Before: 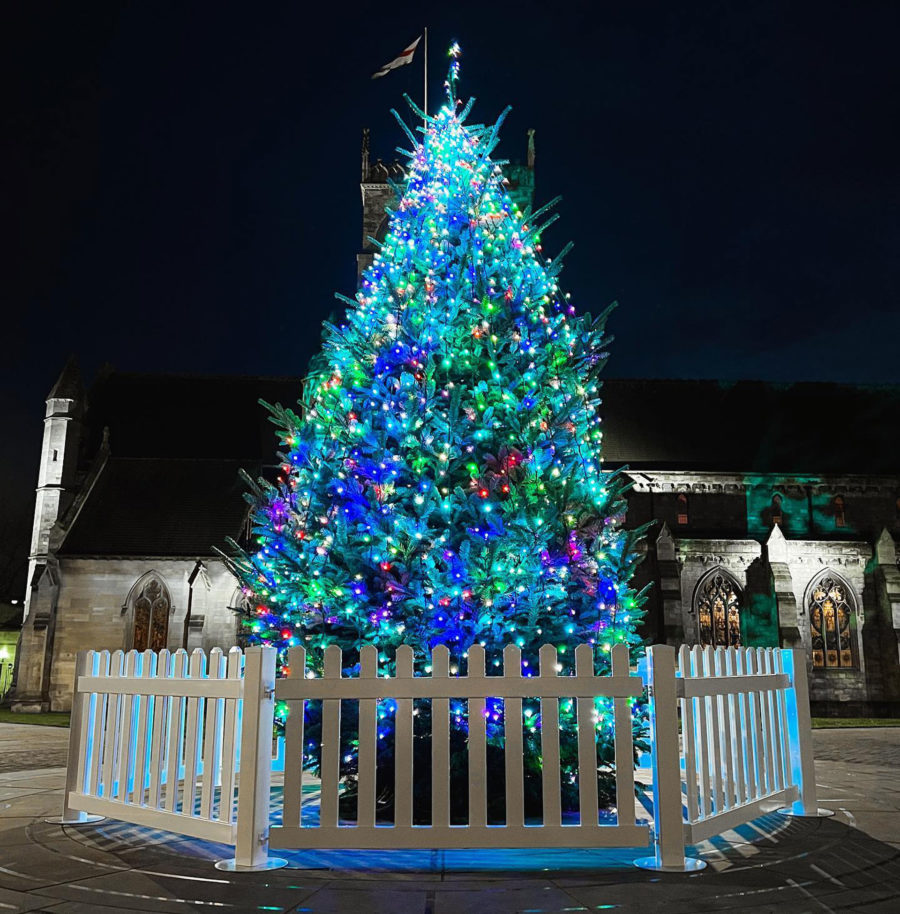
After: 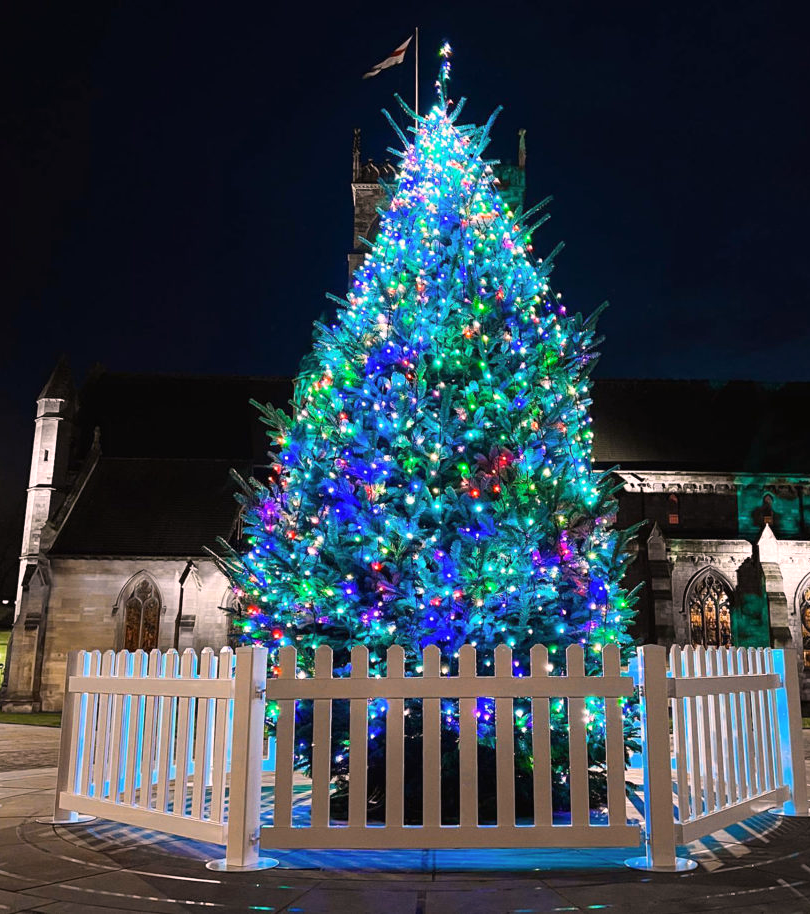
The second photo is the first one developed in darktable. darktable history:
color correction: highlights a* -5.94, highlights b* 11.19
white balance: red 1.188, blue 1.11
crop and rotate: left 1.088%, right 8.807%
